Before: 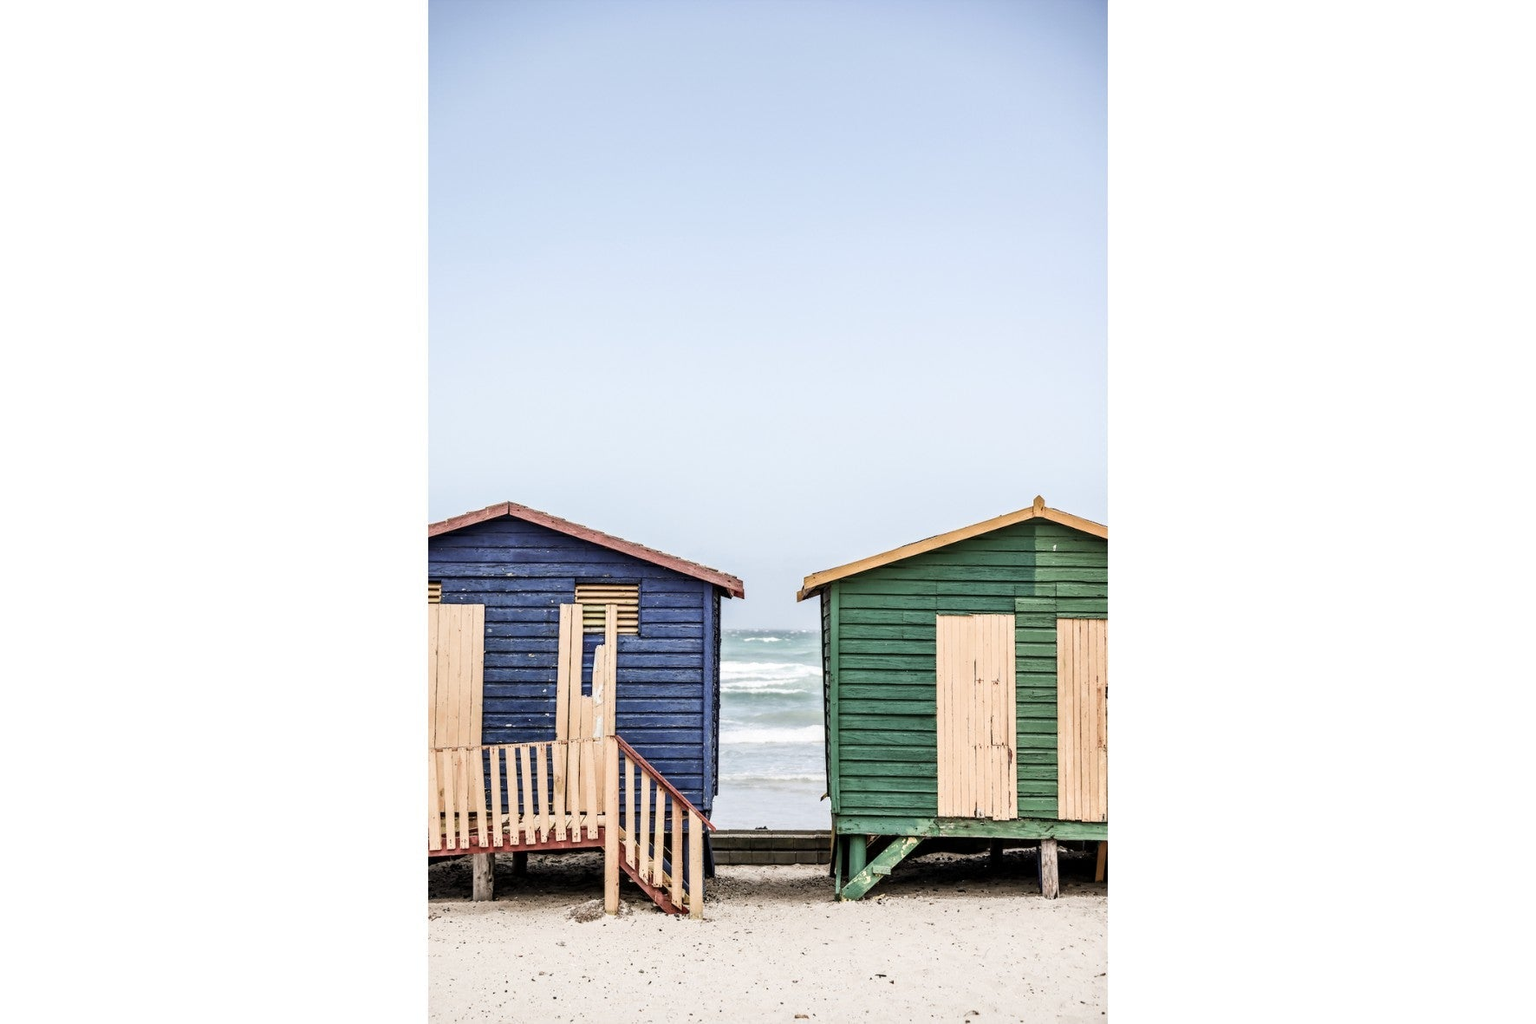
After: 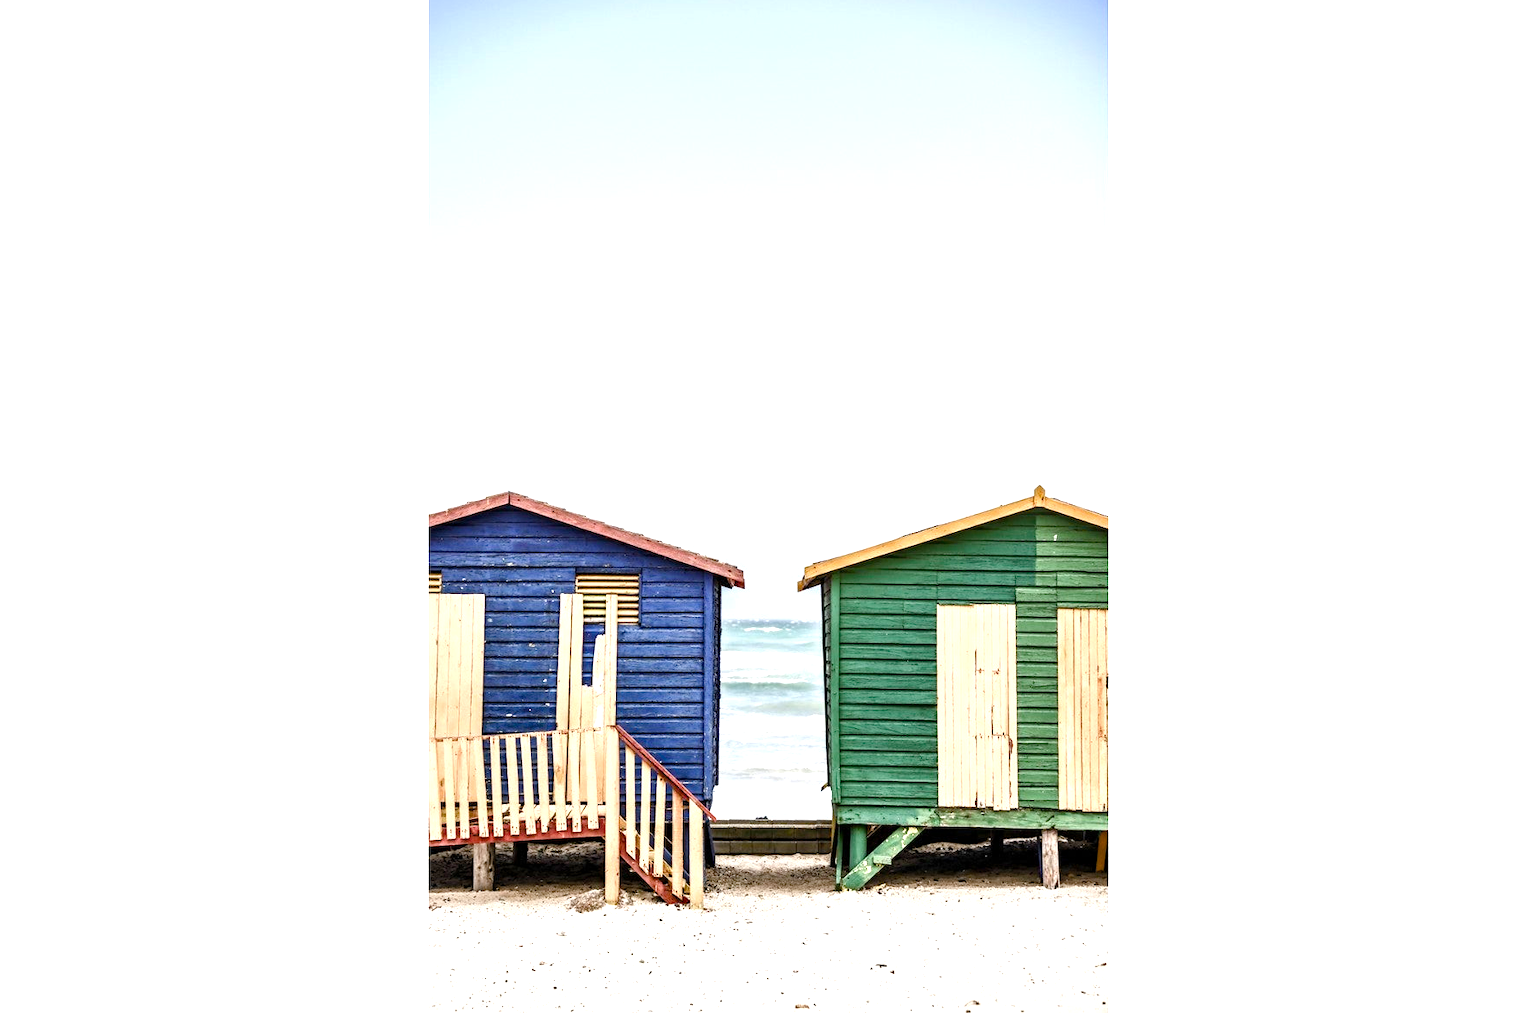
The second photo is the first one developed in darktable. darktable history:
color balance rgb: linear chroma grading › shadows -2.2%, linear chroma grading › highlights -15%, linear chroma grading › global chroma -10%, linear chroma grading › mid-tones -10%, perceptual saturation grading › global saturation 45%, perceptual saturation grading › highlights -50%, perceptual saturation grading › shadows 30%, perceptual brilliance grading › global brilliance 18%, global vibrance 45%
crop: top 1.049%, right 0.001%
